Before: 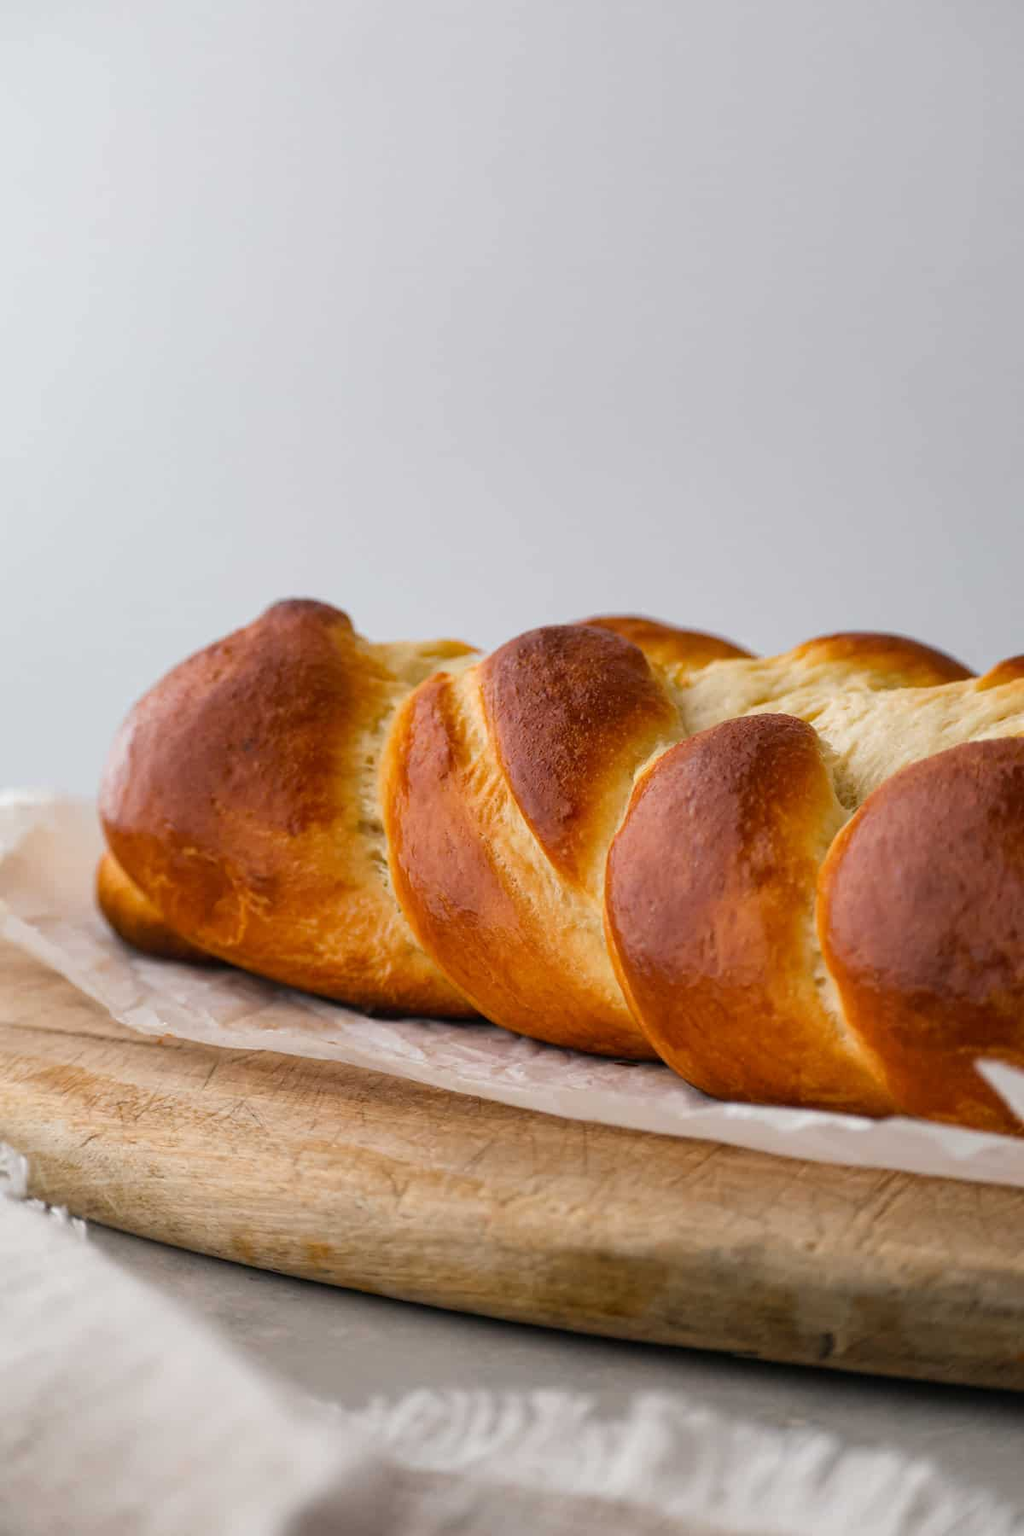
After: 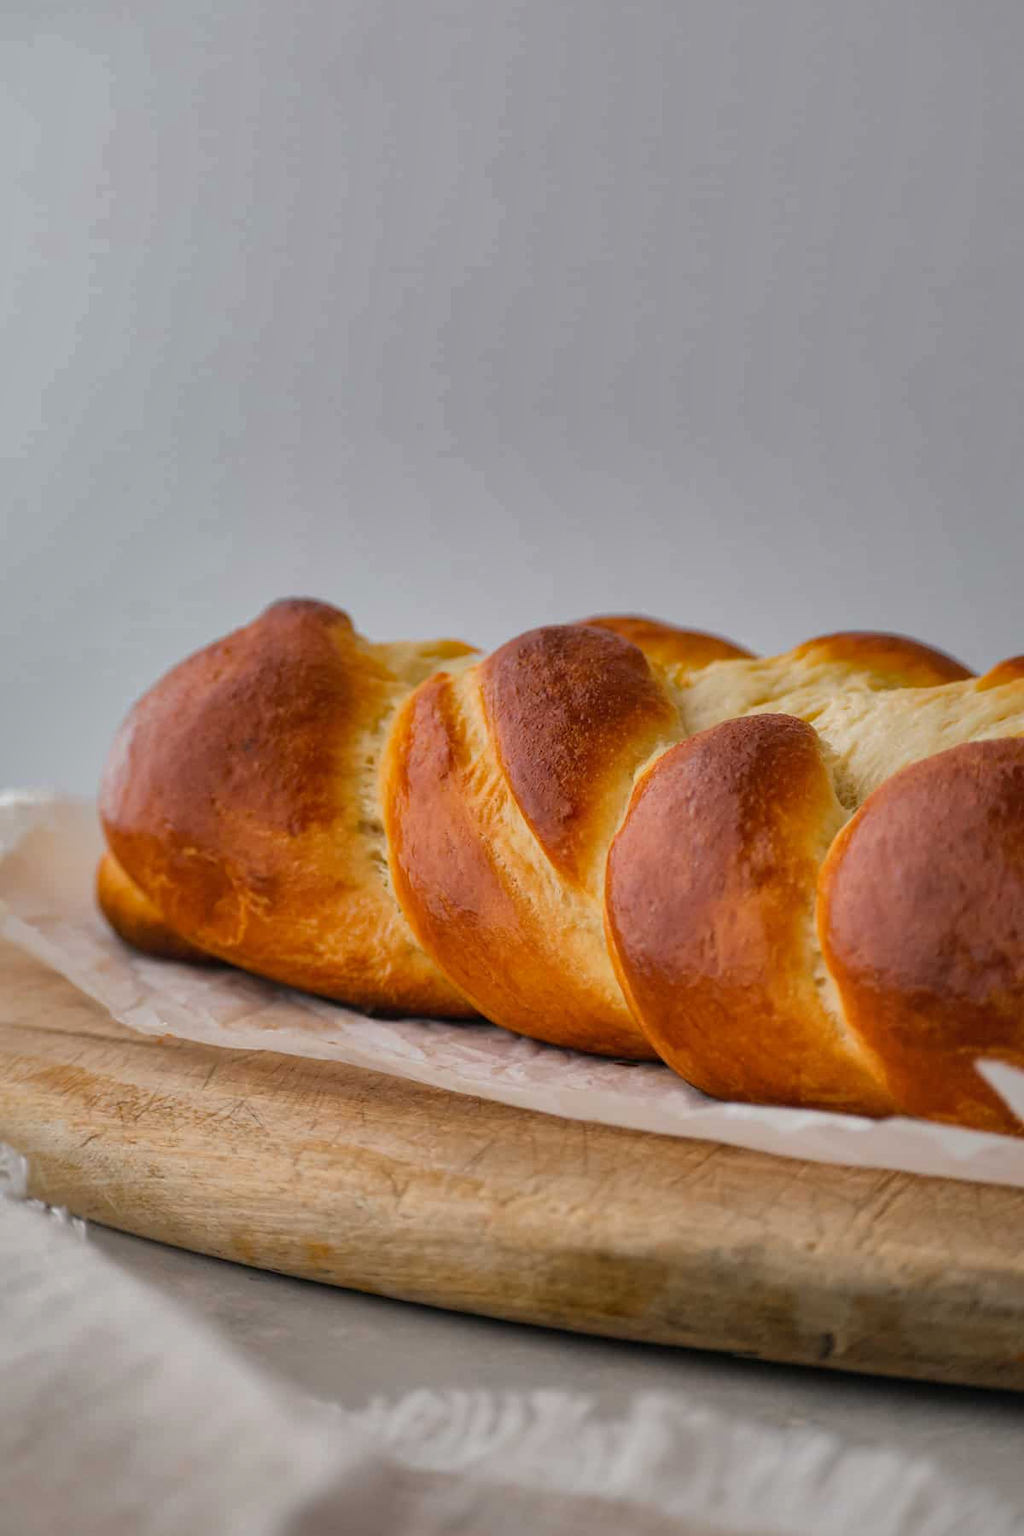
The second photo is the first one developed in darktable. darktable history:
shadows and highlights: shadows 24.81, highlights -71.06
